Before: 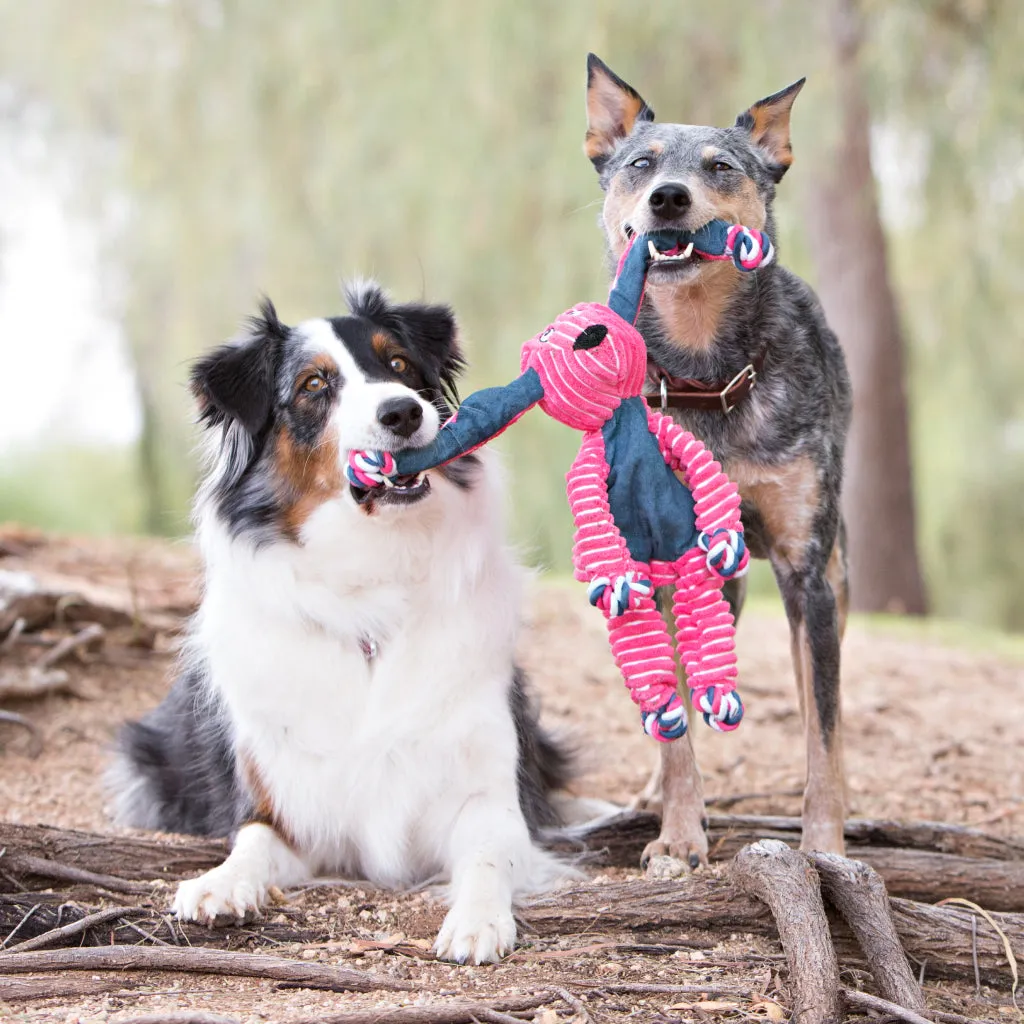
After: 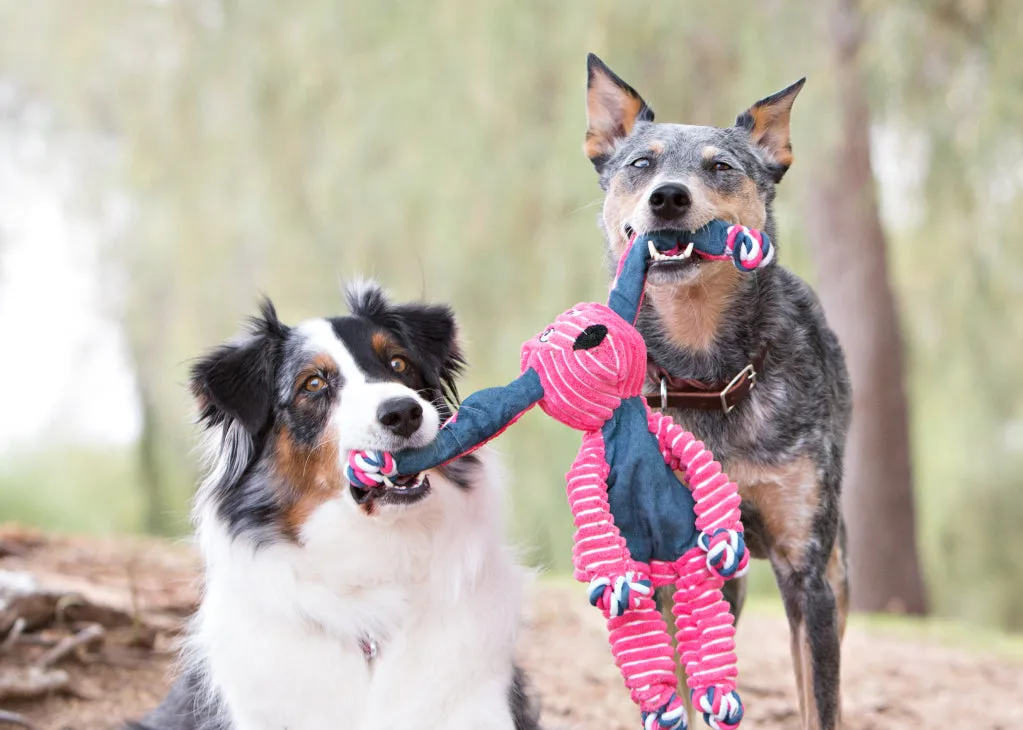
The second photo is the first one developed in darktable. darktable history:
crop: right 0%, bottom 28.702%
